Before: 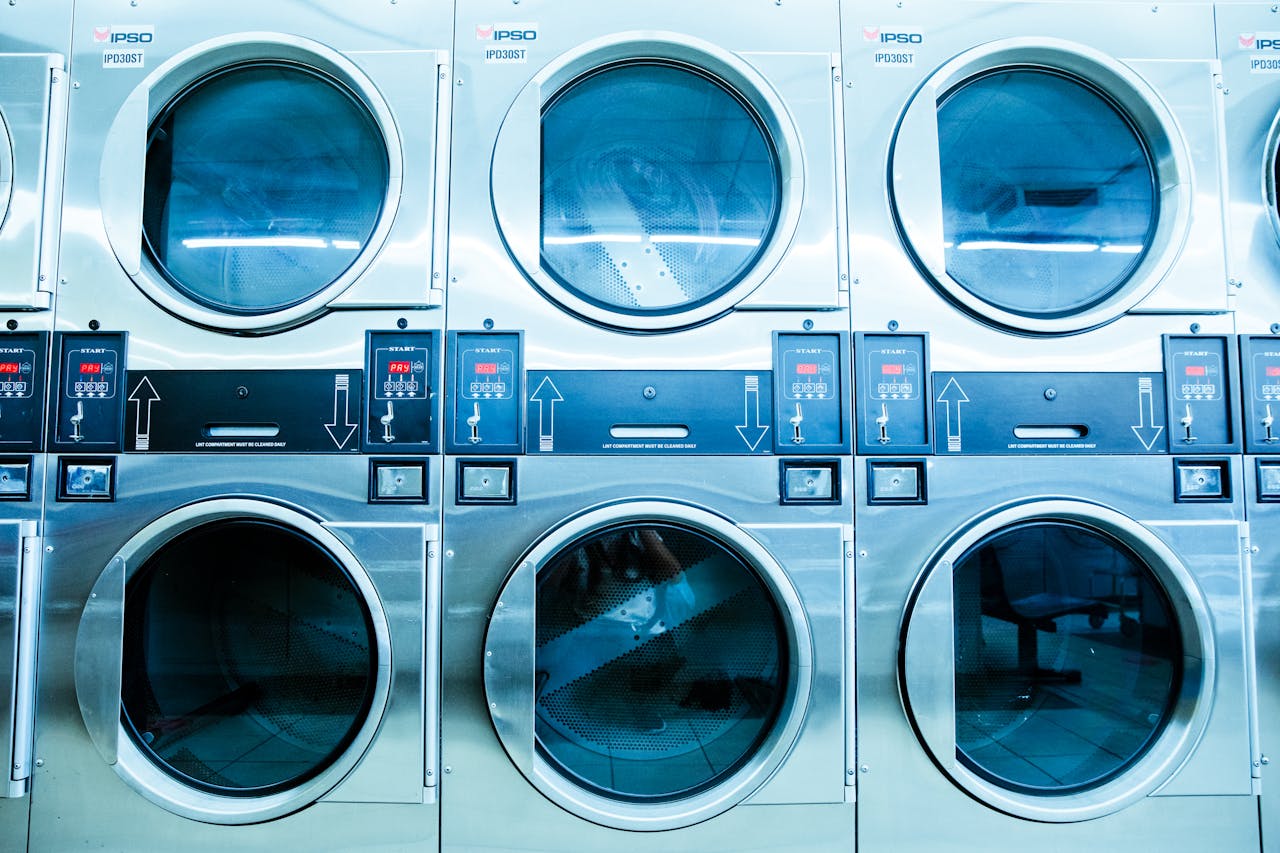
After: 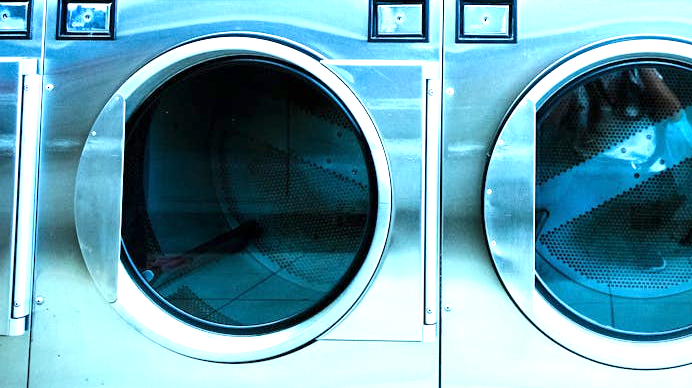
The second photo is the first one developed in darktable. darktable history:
crop and rotate: top 54.287%, right 45.909%, bottom 0.122%
exposure: exposure 1.158 EV, compensate exposure bias true, compensate highlight preservation false
tone equalizer: on, module defaults
